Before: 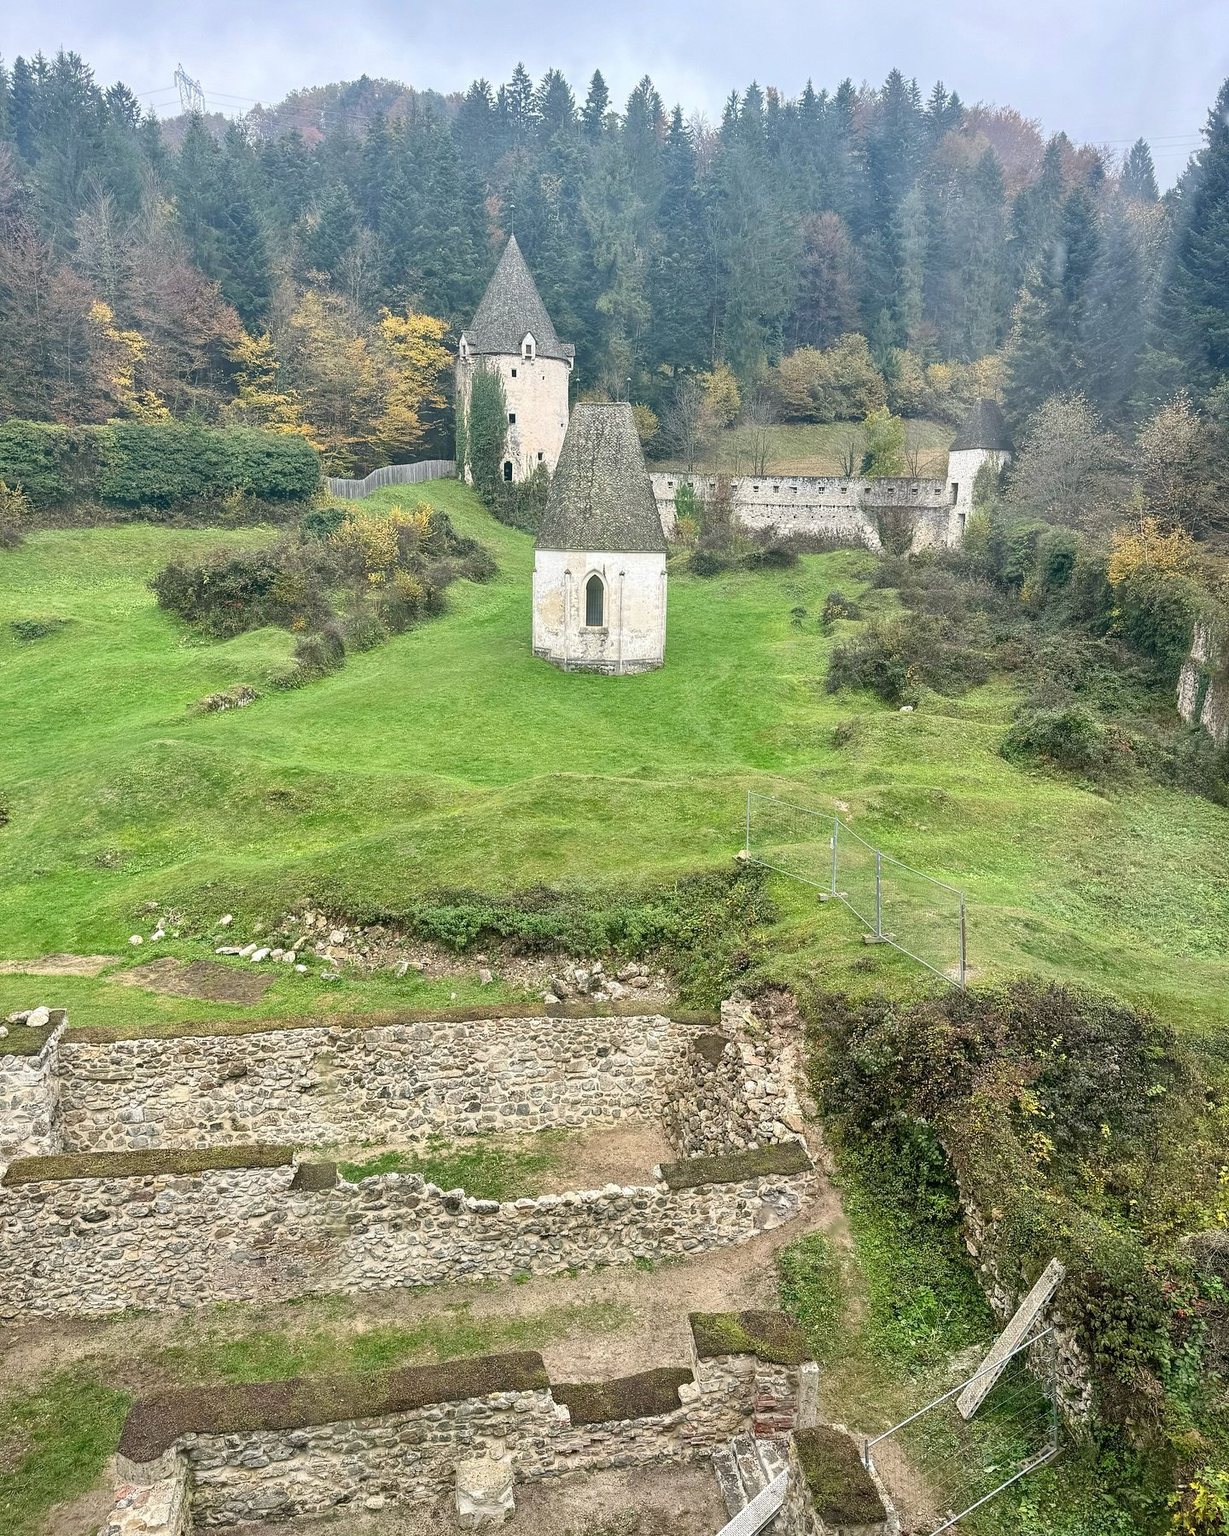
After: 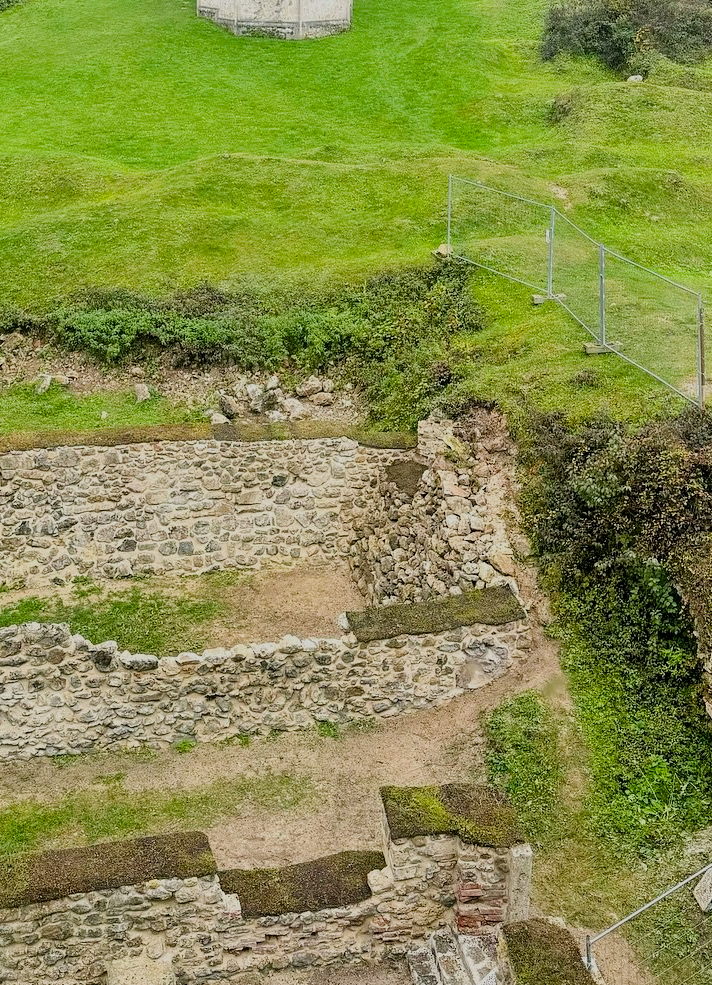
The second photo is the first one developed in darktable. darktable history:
crop: left 29.672%, top 41.786%, right 20.851%, bottom 3.487%
color balance rgb: perceptual saturation grading › global saturation 25%, global vibrance 20%
filmic rgb: black relative exposure -7.65 EV, white relative exposure 4.56 EV, hardness 3.61
